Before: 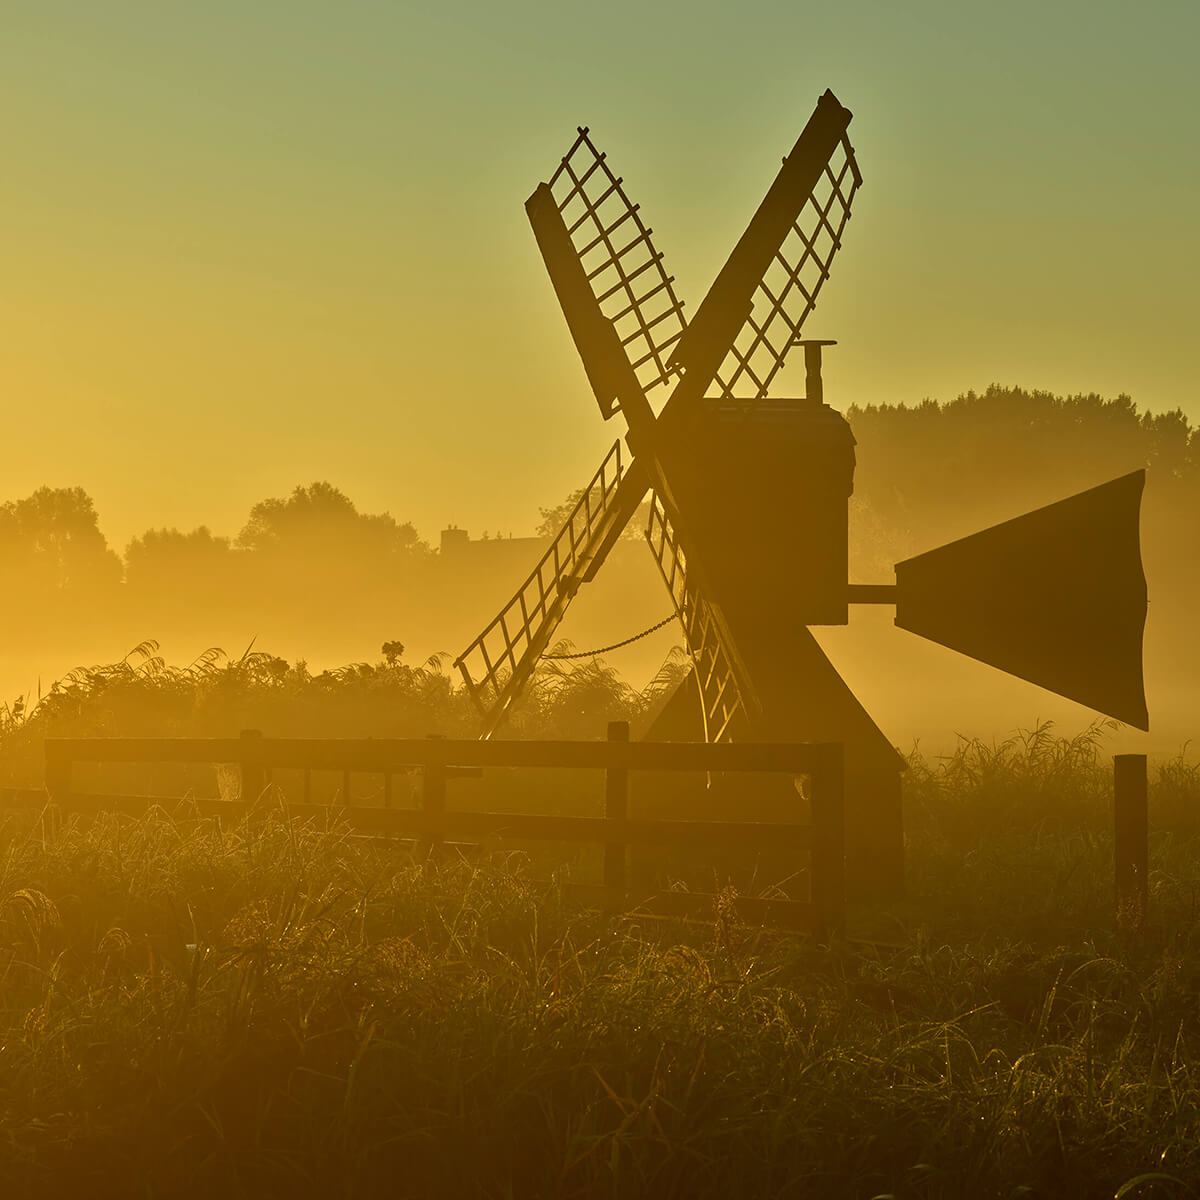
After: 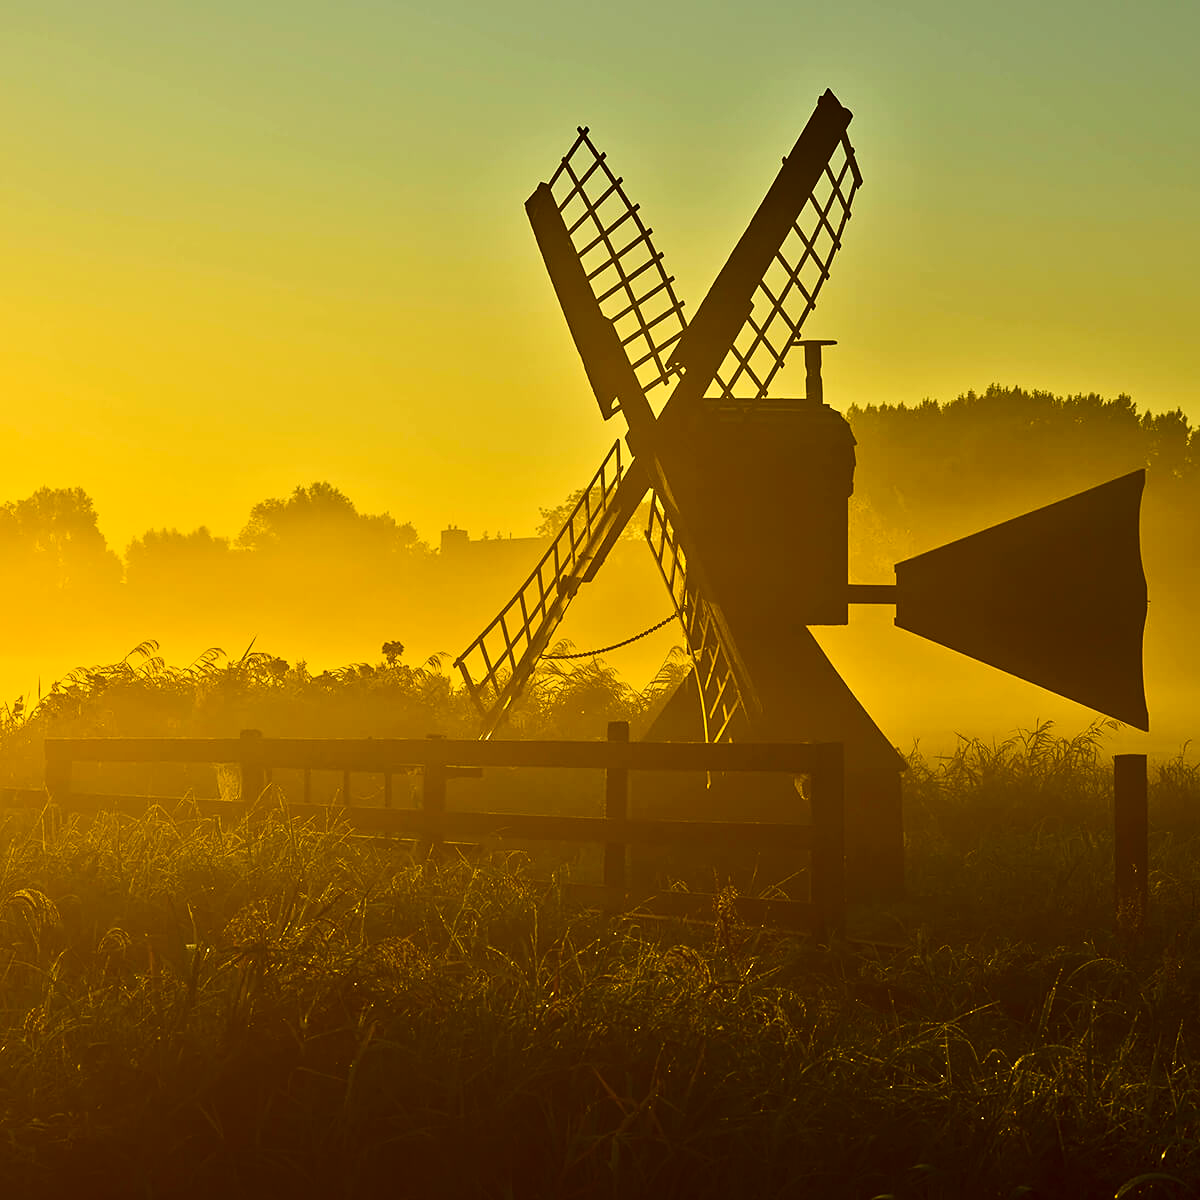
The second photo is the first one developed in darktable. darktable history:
contrast brightness saturation: contrast 0.28
color balance rgb: perceptual saturation grading › global saturation 20%, global vibrance 20%
sharpen: amount 0.2
